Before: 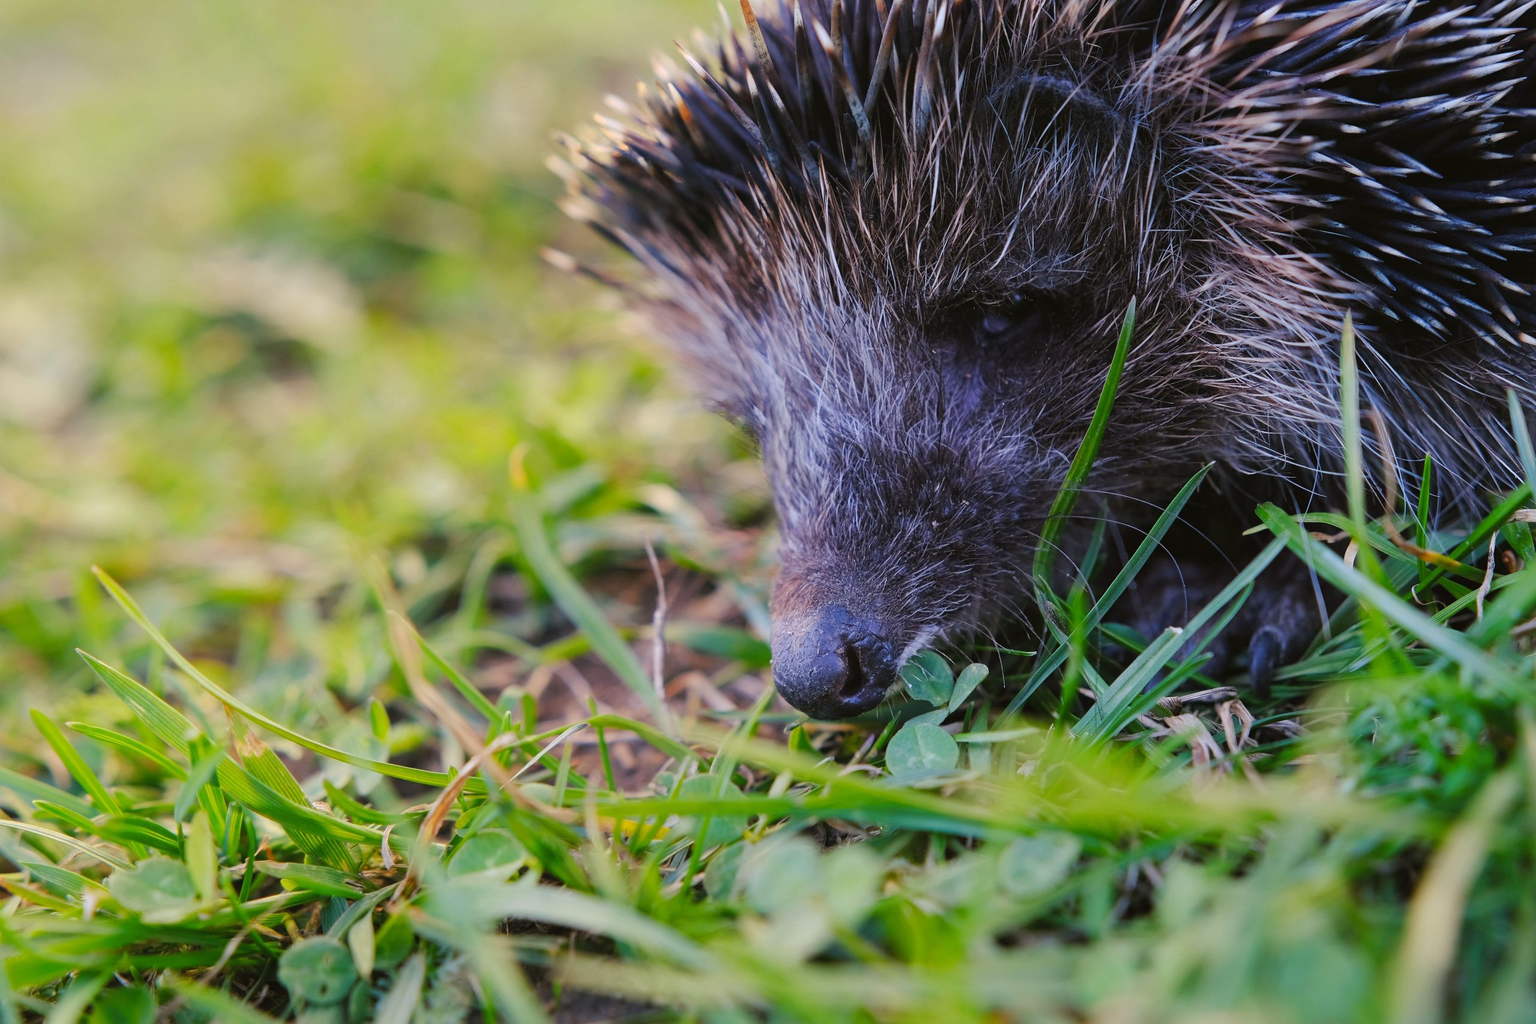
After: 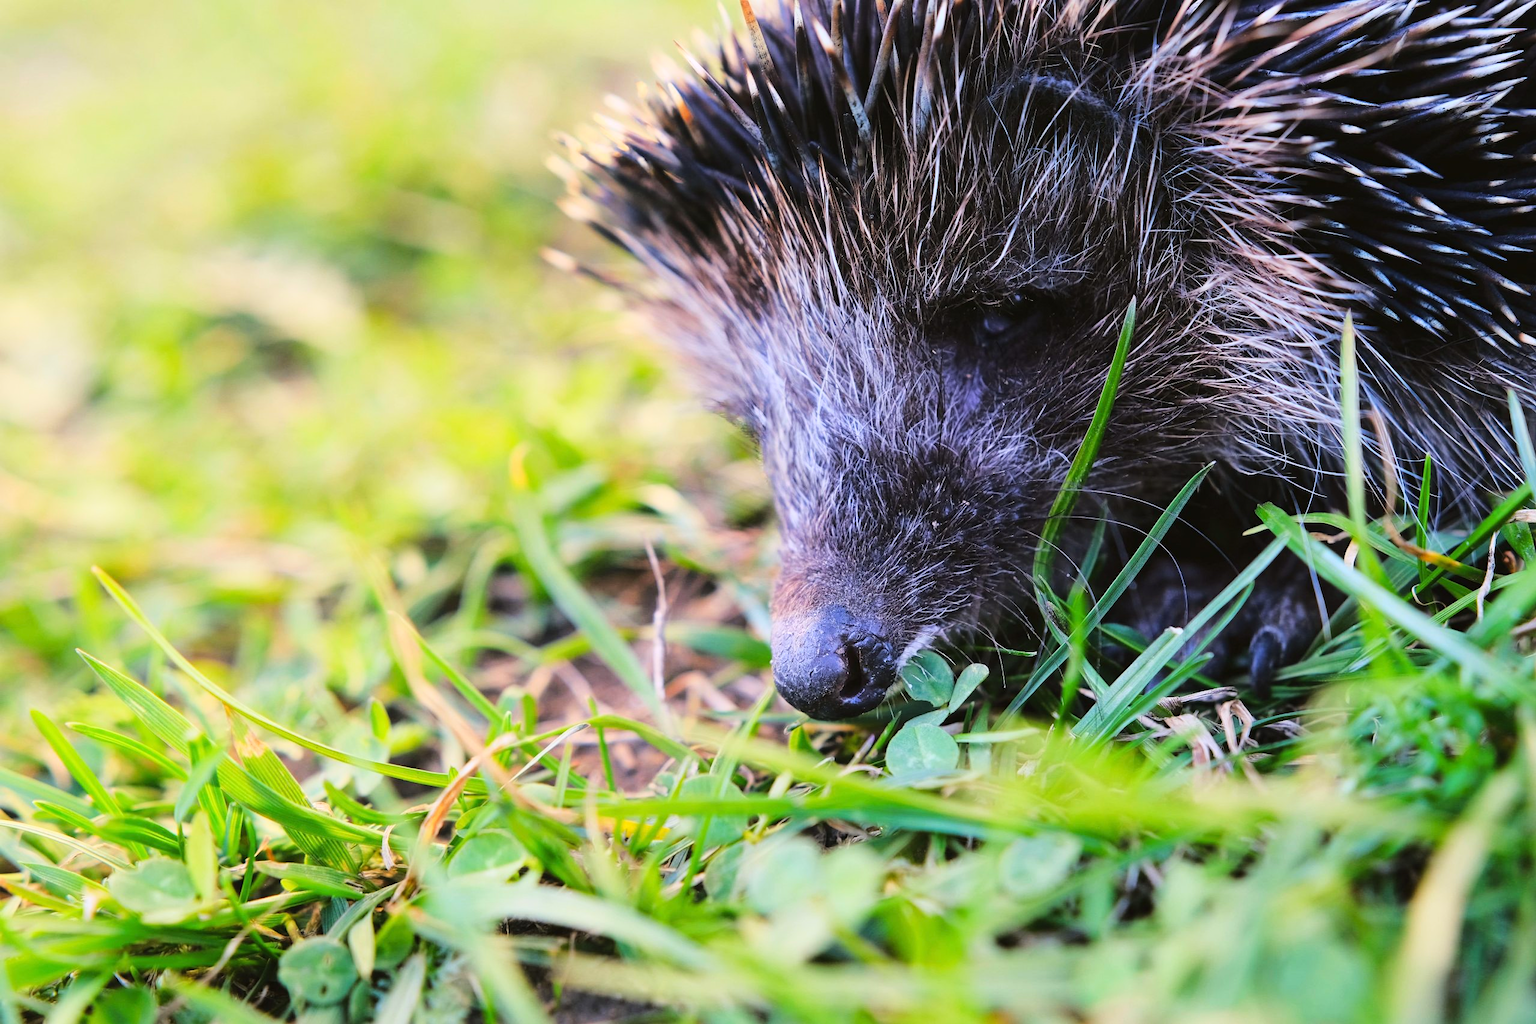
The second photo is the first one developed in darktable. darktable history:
tone equalizer: on, module defaults
base curve: curves: ch0 [(0, 0) (0.028, 0.03) (0.121, 0.232) (0.46, 0.748) (0.859, 0.968) (1, 1)]
